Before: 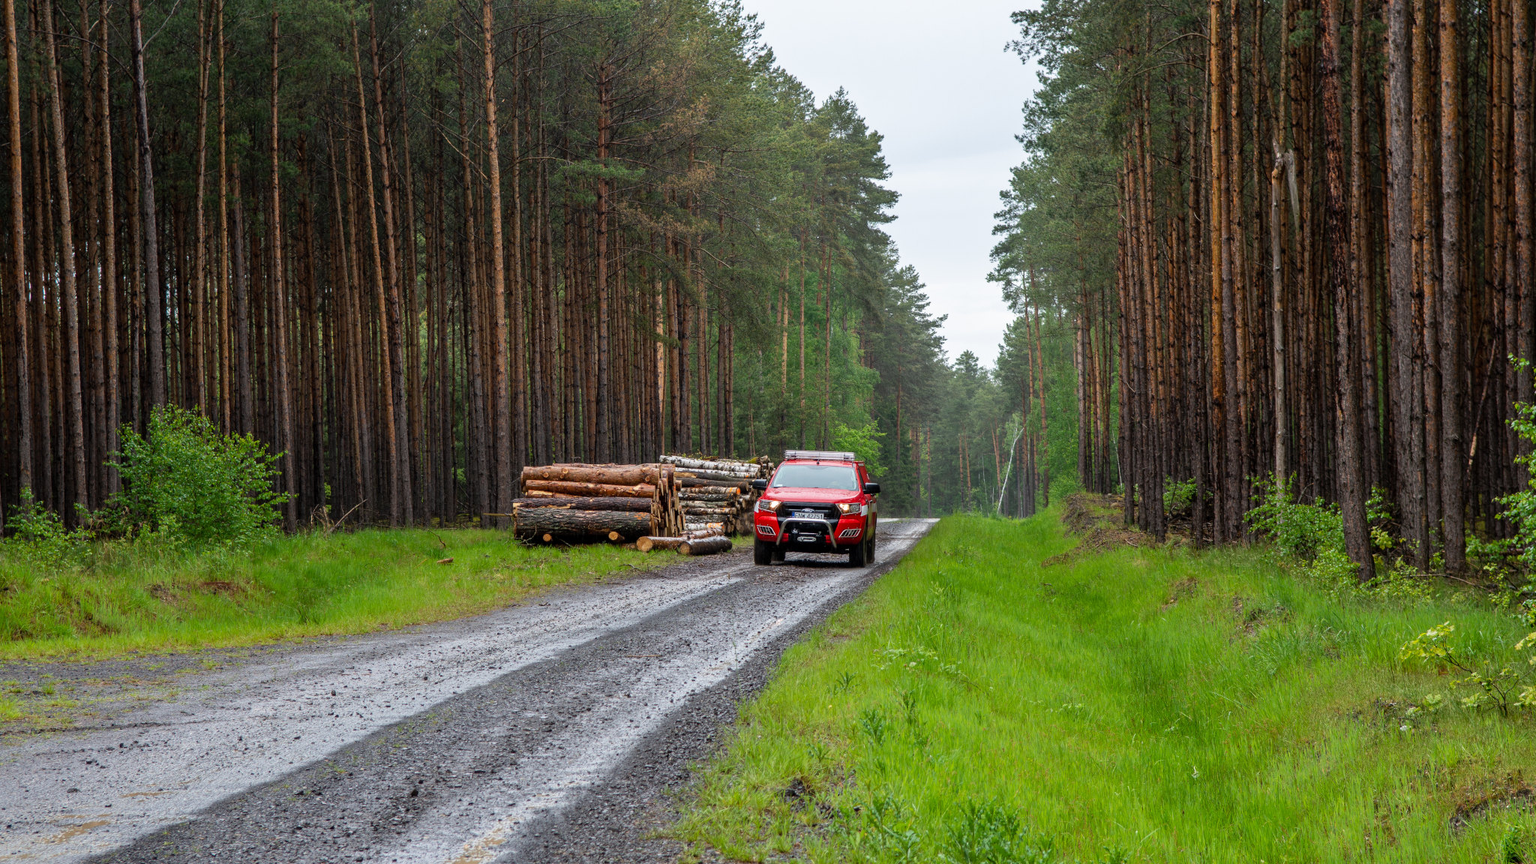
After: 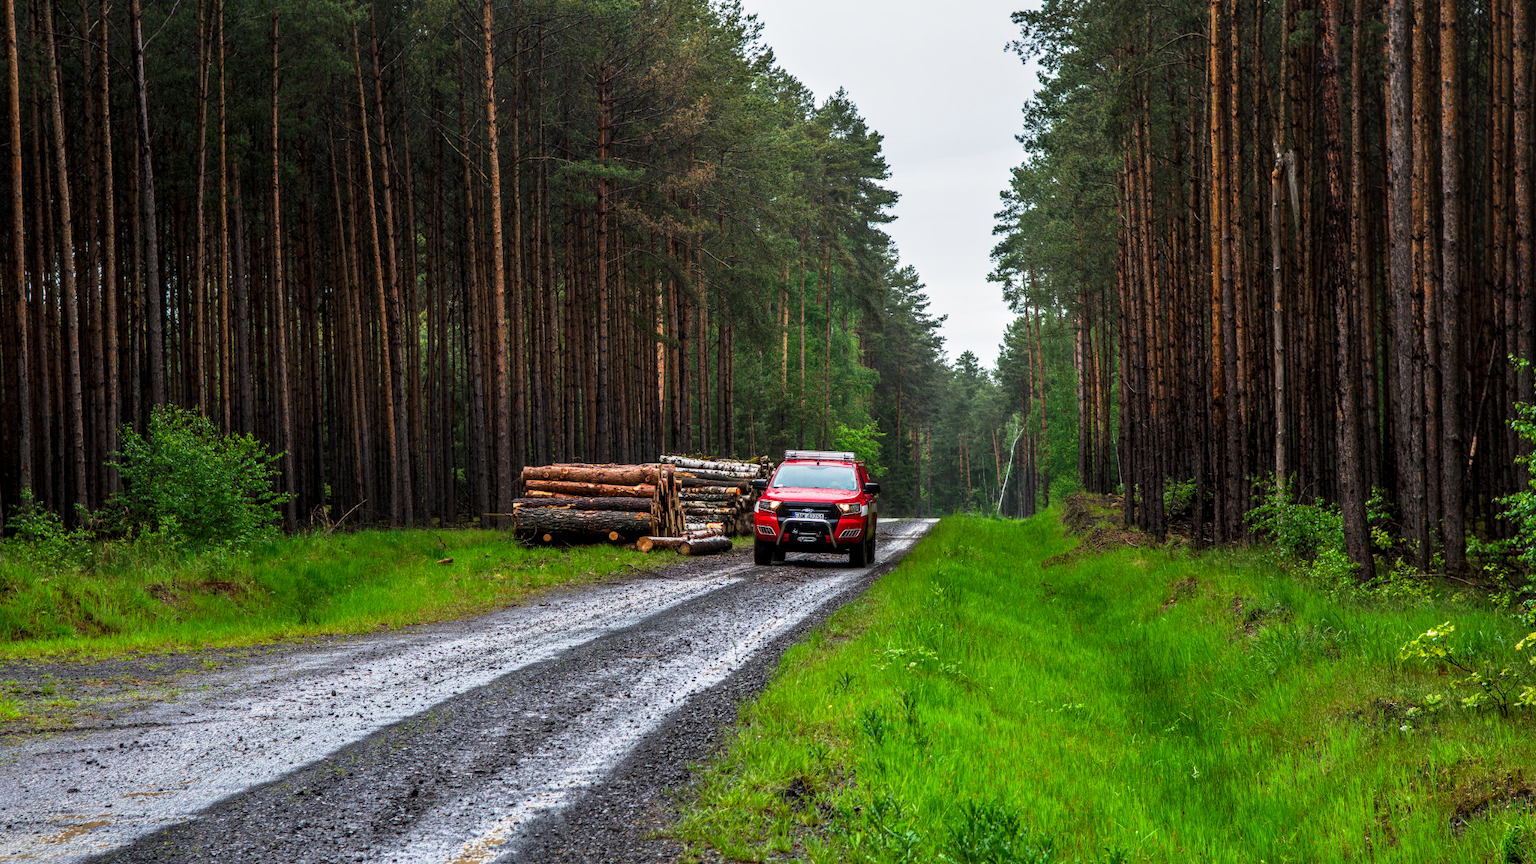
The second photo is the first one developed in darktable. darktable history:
tone curve: curves: ch0 [(0, 0) (0.003, 0.007) (0.011, 0.01) (0.025, 0.016) (0.044, 0.025) (0.069, 0.036) (0.1, 0.052) (0.136, 0.073) (0.177, 0.103) (0.224, 0.135) (0.277, 0.177) (0.335, 0.233) (0.399, 0.303) (0.468, 0.376) (0.543, 0.469) (0.623, 0.581) (0.709, 0.723) (0.801, 0.863) (0.898, 0.938) (1, 1)], preserve colors none
local contrast: on, module defaults
